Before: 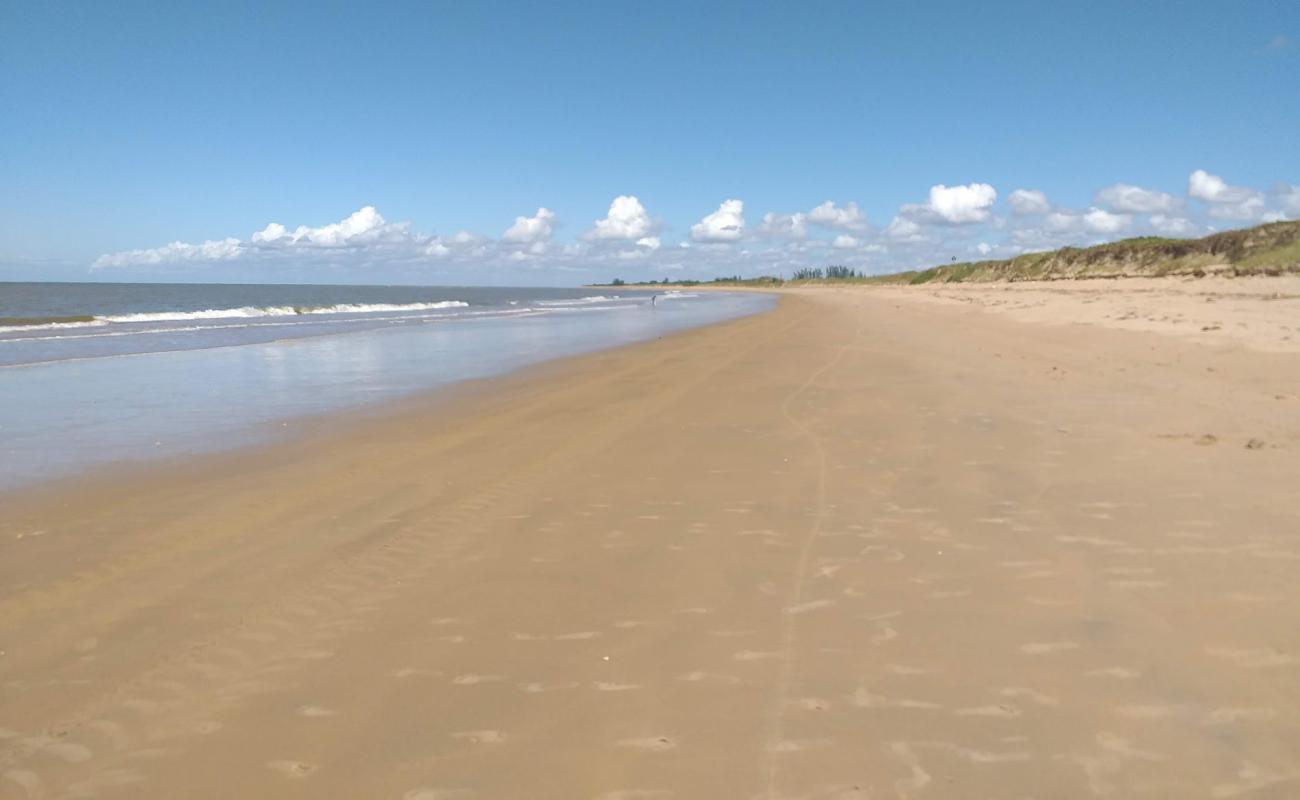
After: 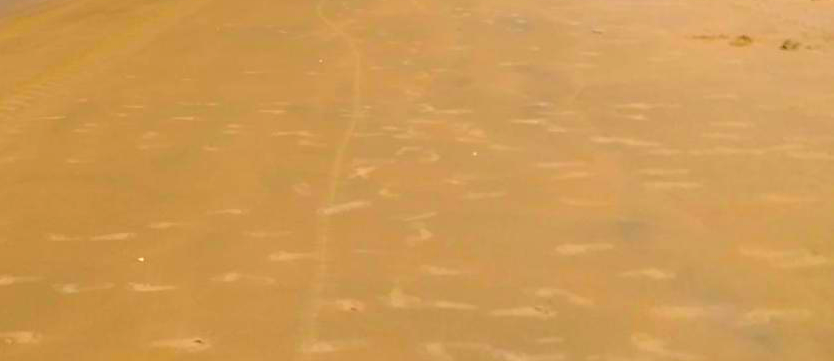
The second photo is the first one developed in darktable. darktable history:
crop and rotate: left 35.771%, top 49.88%, bottom 4.927%
local contrast: detail 130%
color correction: highlights b* 0.041, saturation 2.2
